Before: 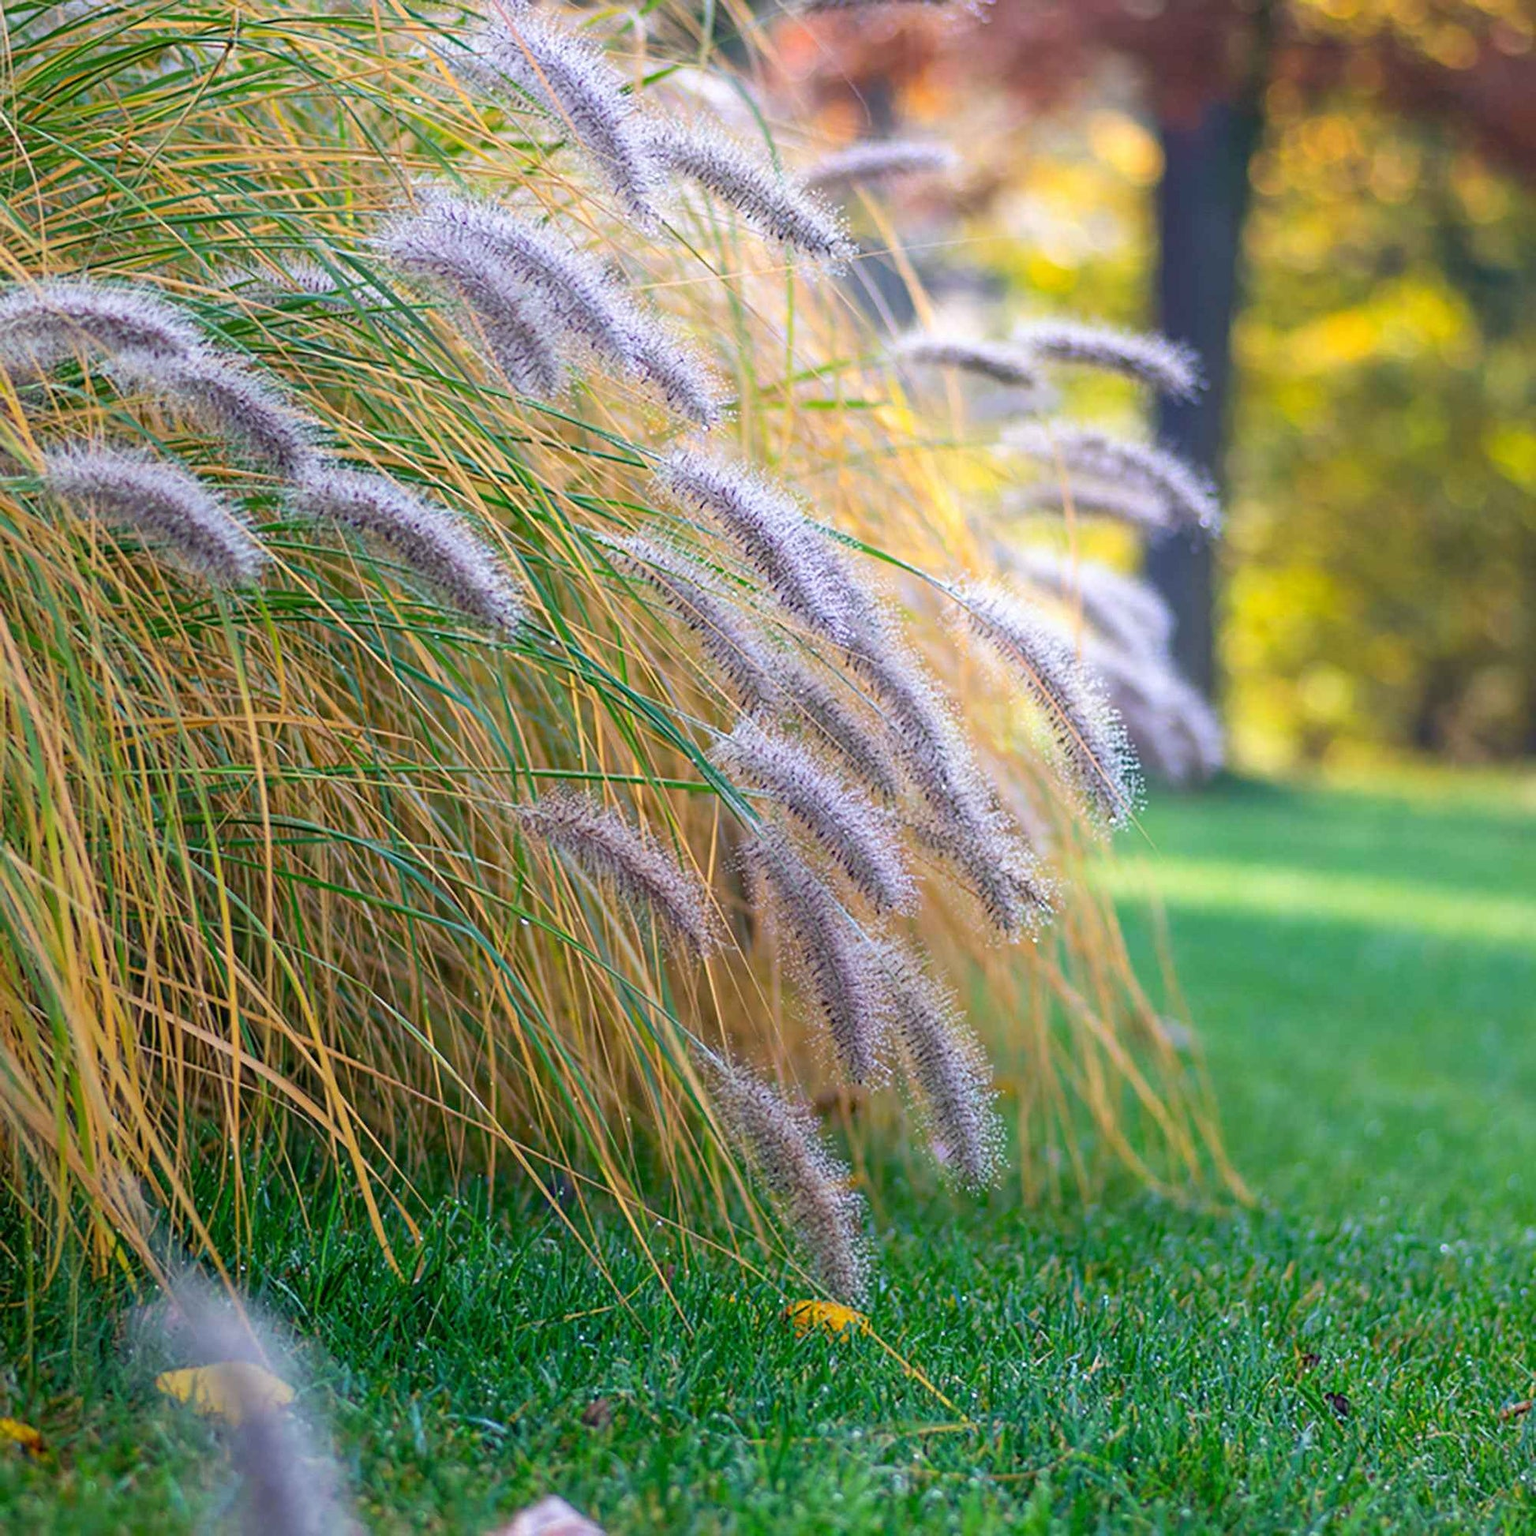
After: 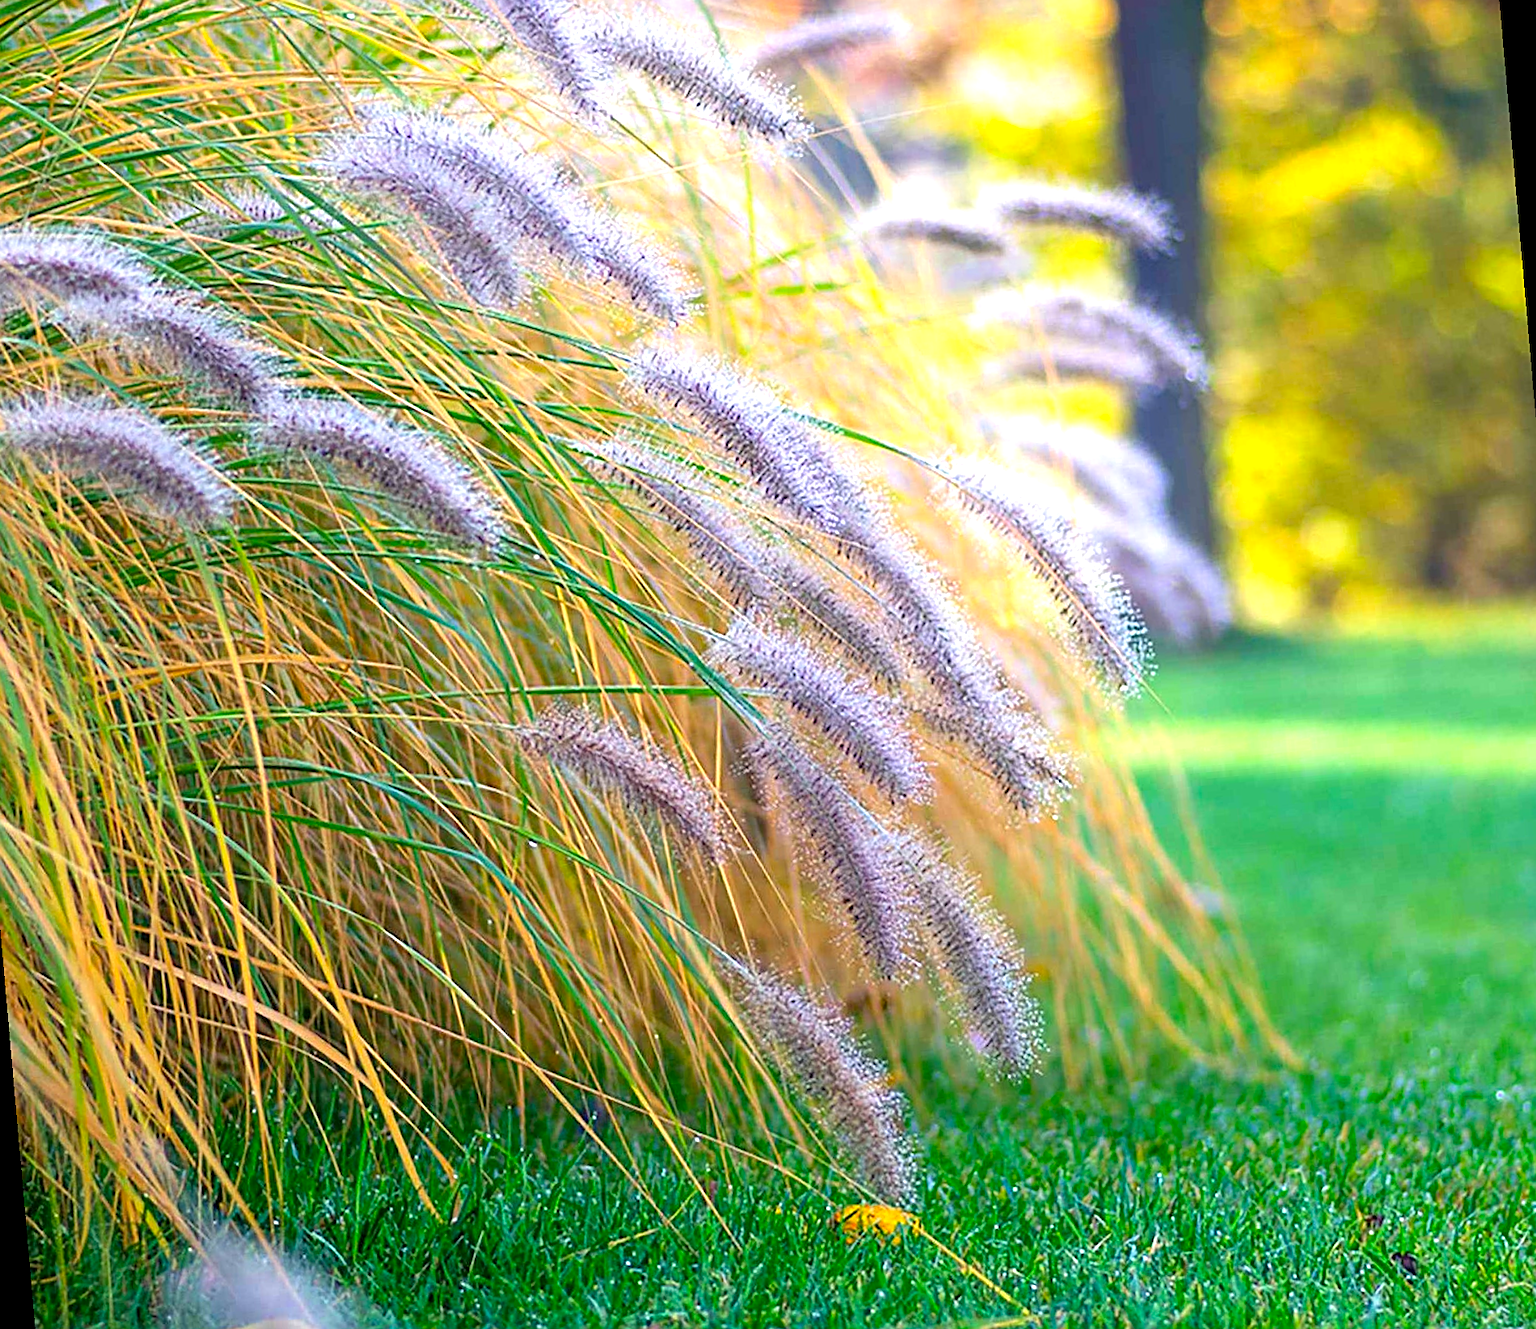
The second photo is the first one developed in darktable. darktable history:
color zones: curves: ch0 [(0, 0.613) (0.01, 0.613) (0.245, 0.448) (0.498, 0.529) (0.642, 0.665) (0.879, 0.777) (0.99, 0.613)]; ch1 [(0, 0) (0.143, 0) (0.286, 0) (0.429, 0) (0.571, 0) (0.714, 0) (0.857, 0)], mix -121.96%
sharpen: on, module defaults
exposure: exposure 0.6 EV, compensate highlight preservation false
rotate and perspective: rotation -5°, crop left 0.05, crop right 0.952, crop top 0.11, crop bottom 0.89
